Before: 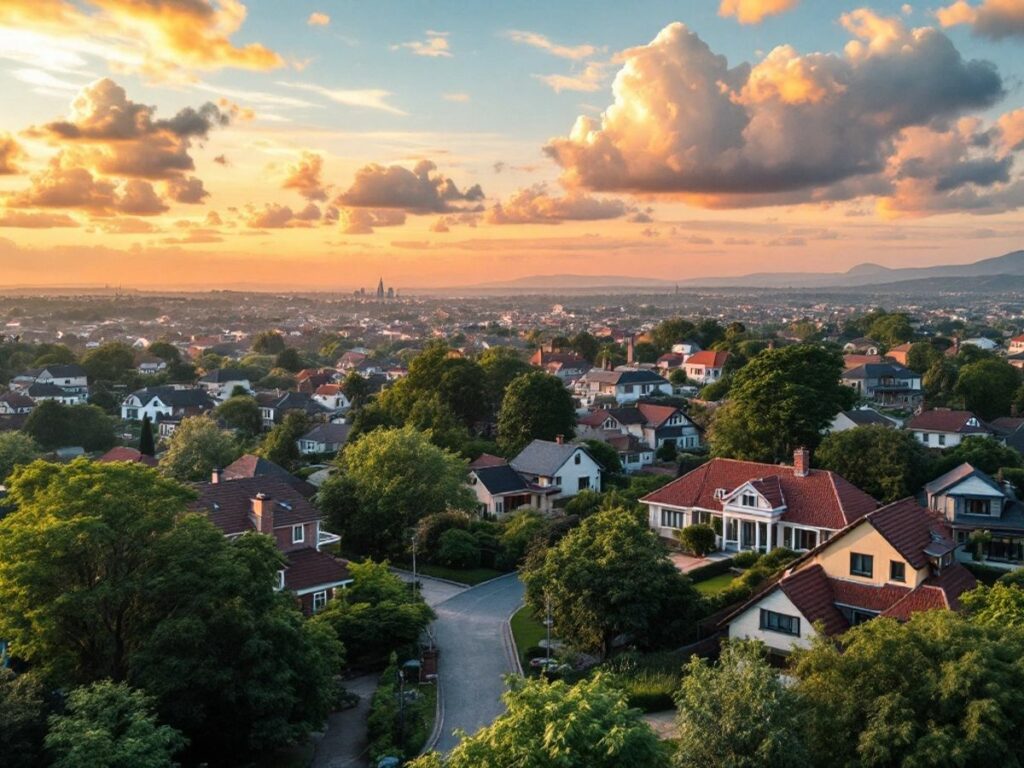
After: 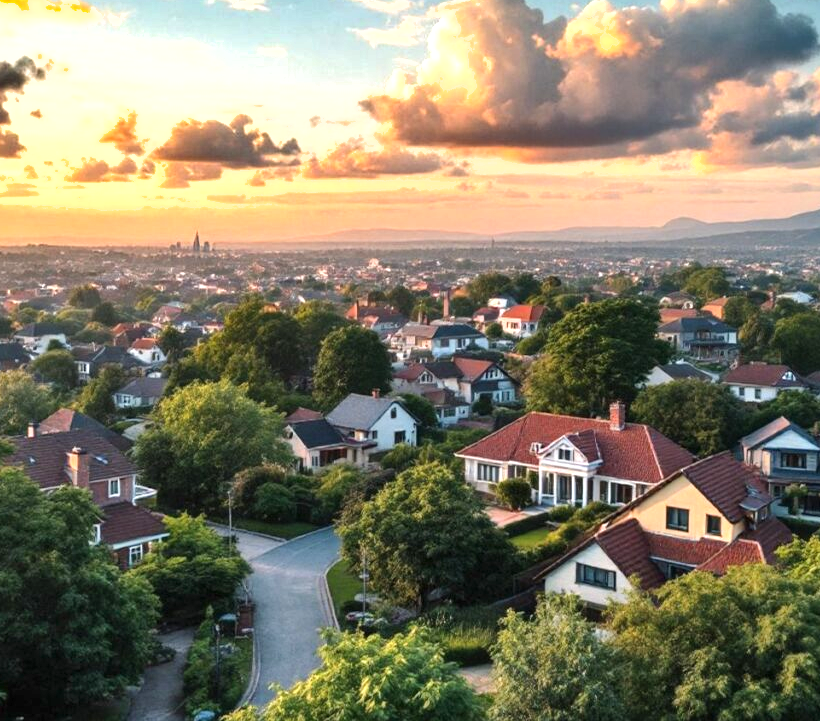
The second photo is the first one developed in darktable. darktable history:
exposure: black level correction 0, exposure 0.699 EV, compensate highlight preservation false
crop and rotate: left 18.03%, top 5.991%, right 1.855%
shadows and highlights: low approximation 0.01, soften with gaussian
